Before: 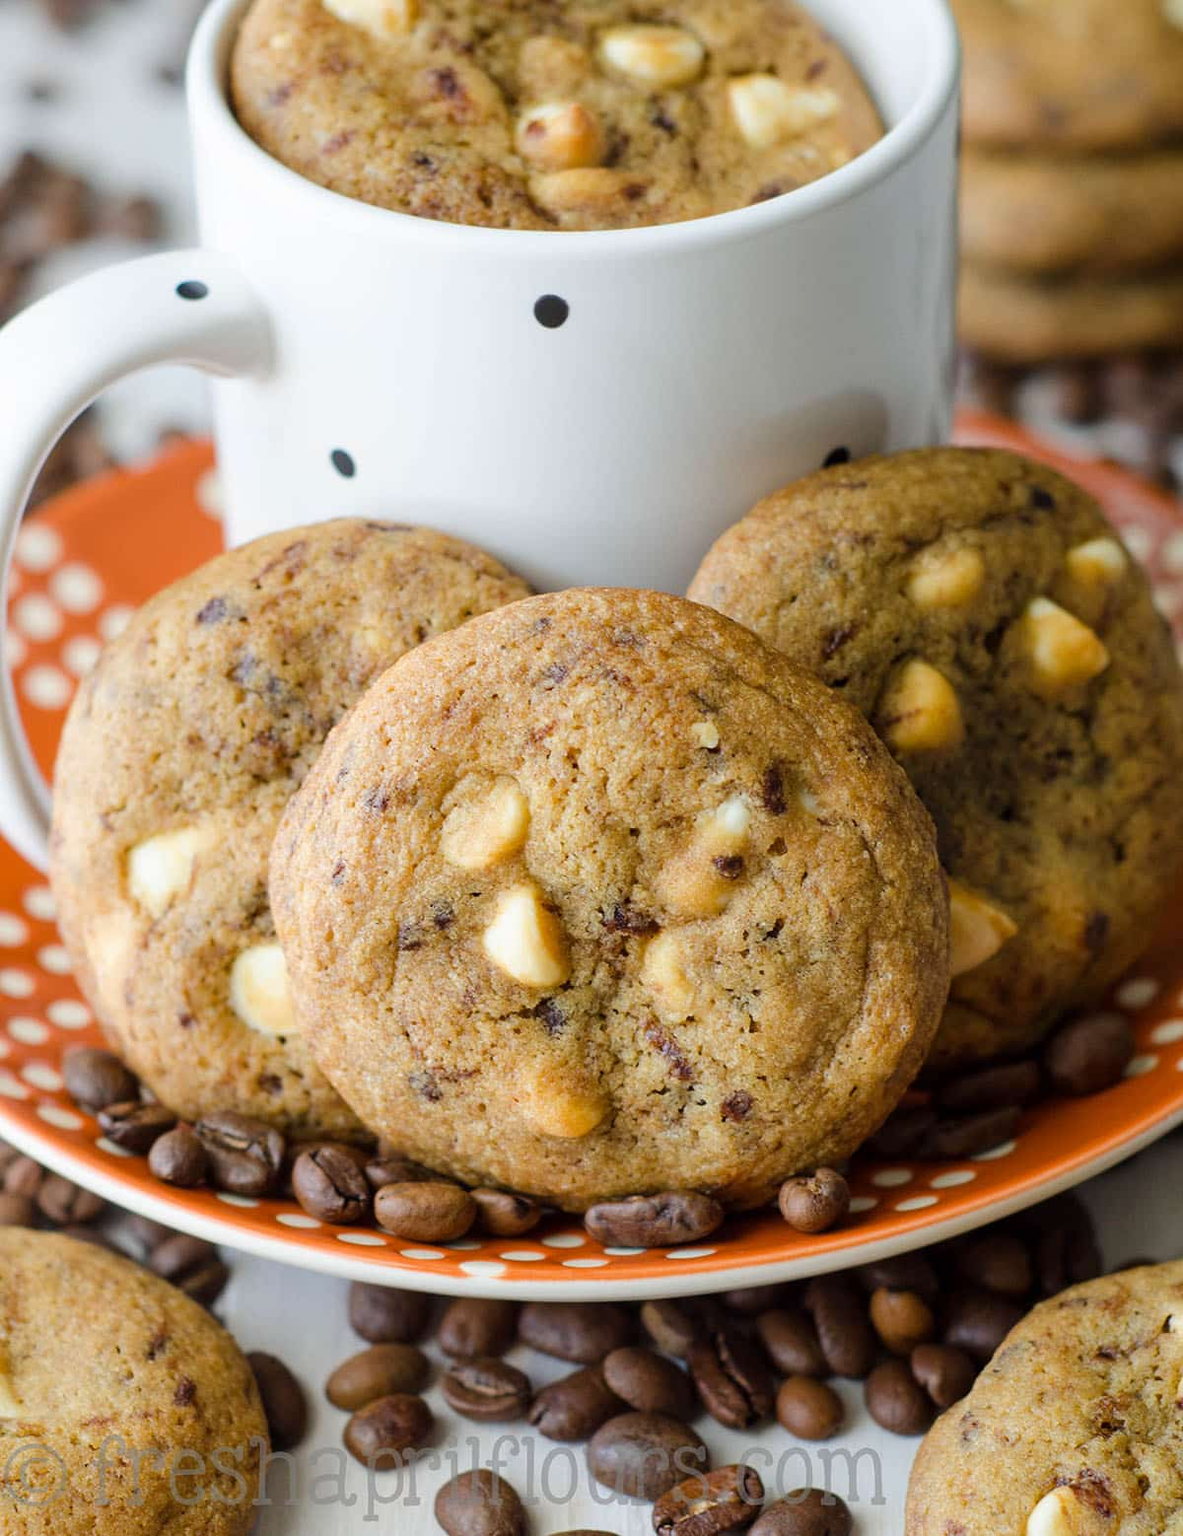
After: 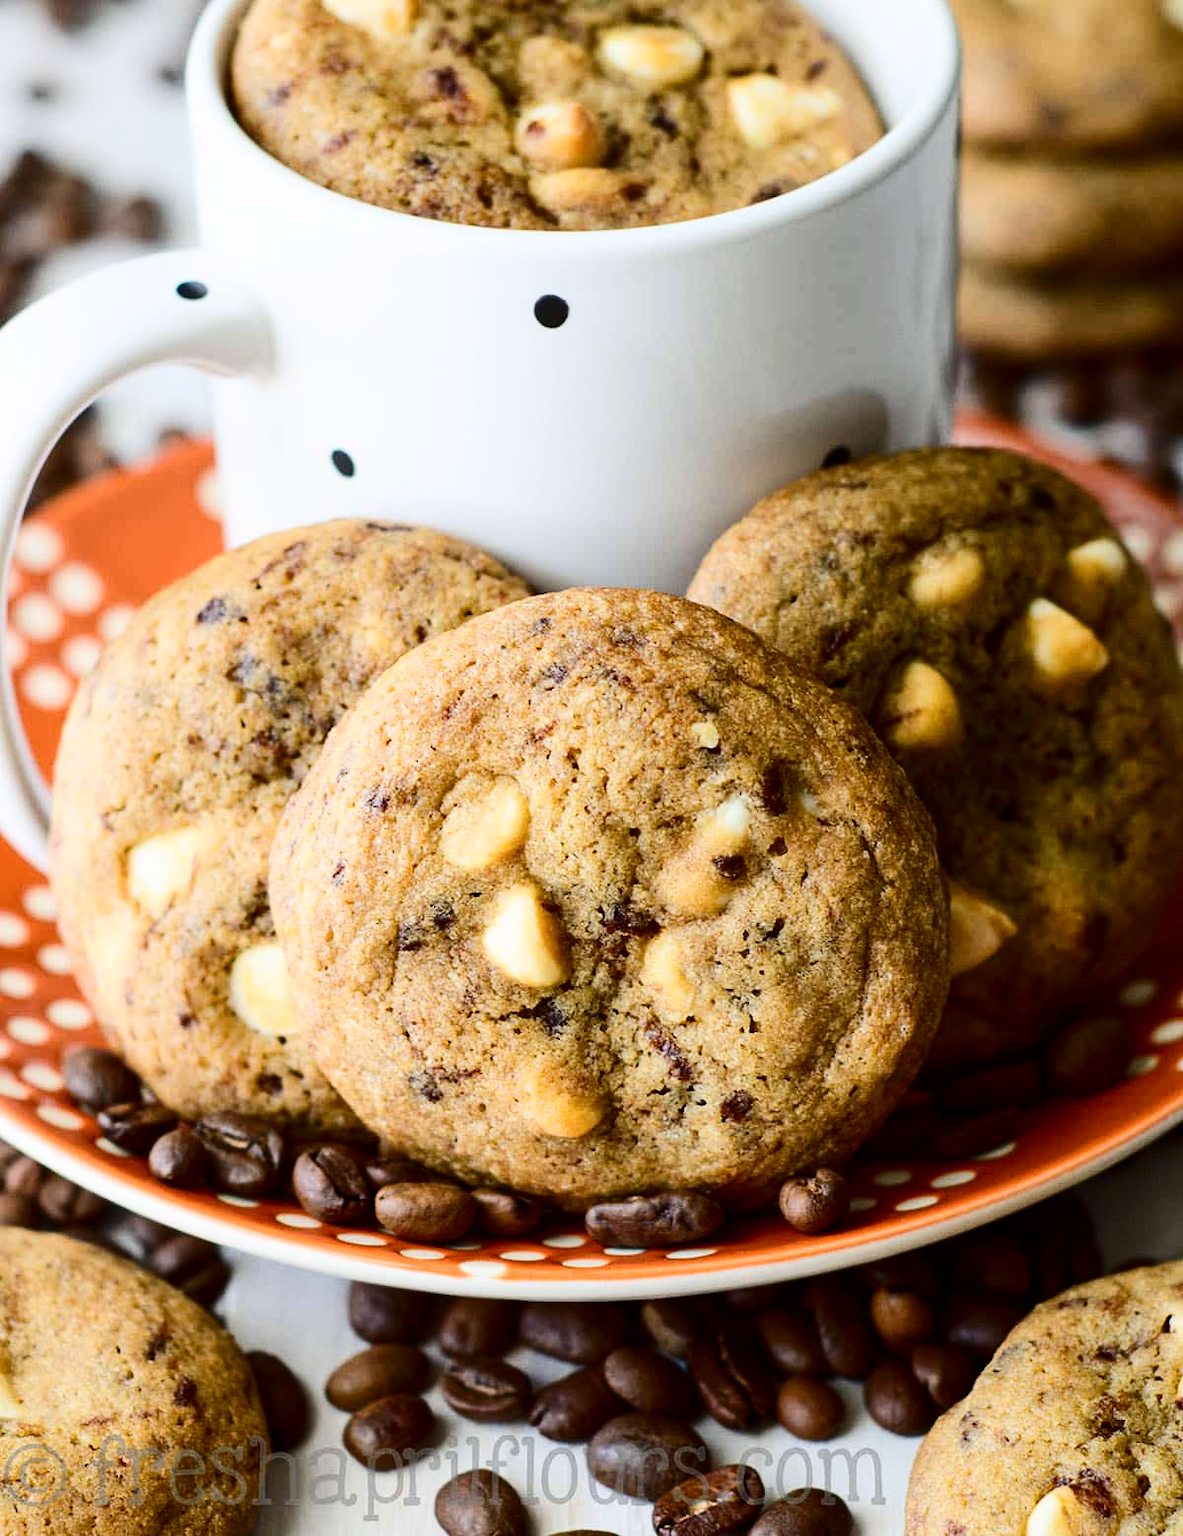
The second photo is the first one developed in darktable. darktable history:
color balance rgb: highlights gain › chroma 0.149%, highlights gain › hue 331.34°, perceptual saturation grading › global saturation -3.958%, saturation formula JzAzBz (2021)
contrast brightness saturation: contrast 0.323, brightness -0.083, saturation 0.166
